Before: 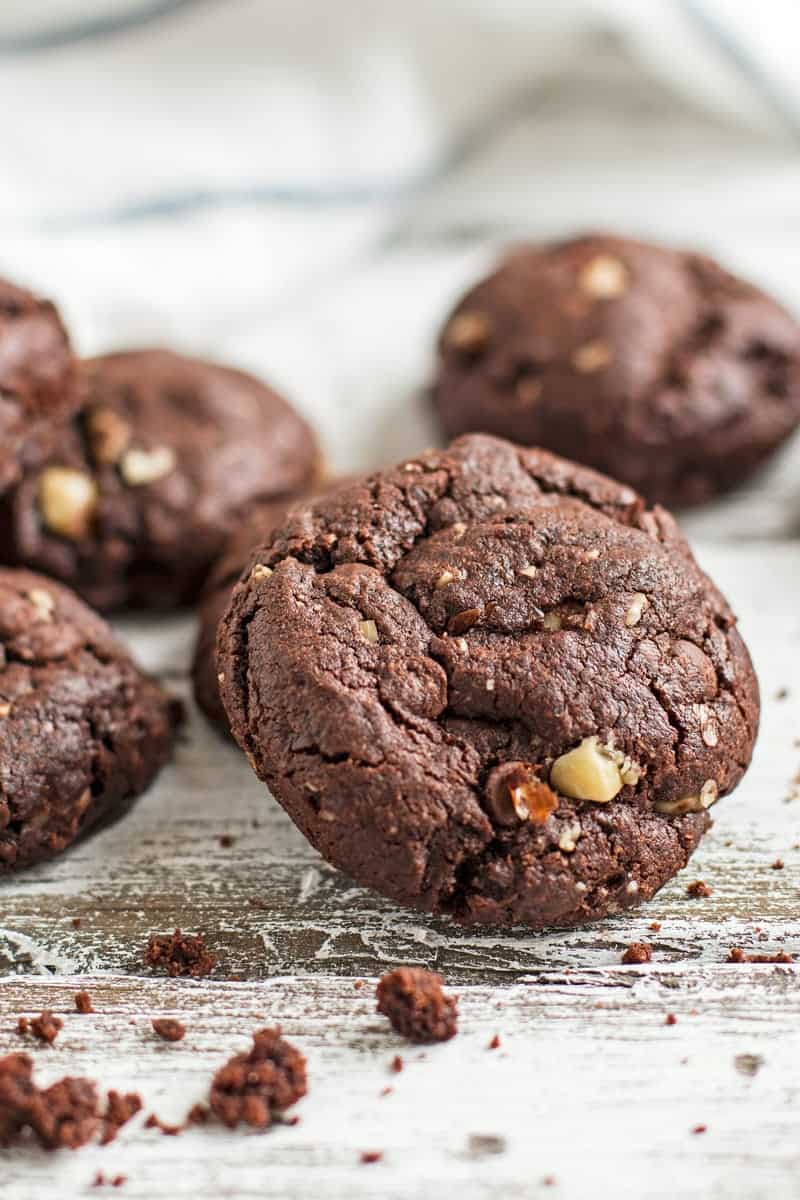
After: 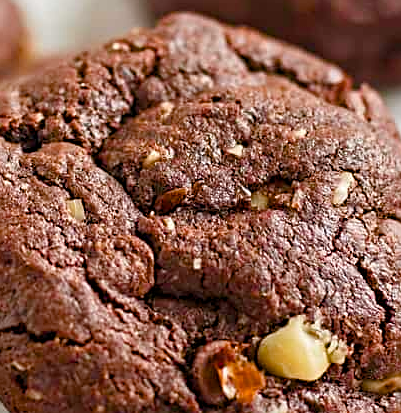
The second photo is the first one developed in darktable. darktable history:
crop: left 36.724%, top 35.127%, right 13.053%, bottom 30.386%
color balance rgb: perceptual saturation grading › global saturation 44.92%, perceptual saturation grading › highlights -50.052%, perceptual saturation grading › shadows 31.128%, global vibrance 20%
sharpen: on, module defaults
